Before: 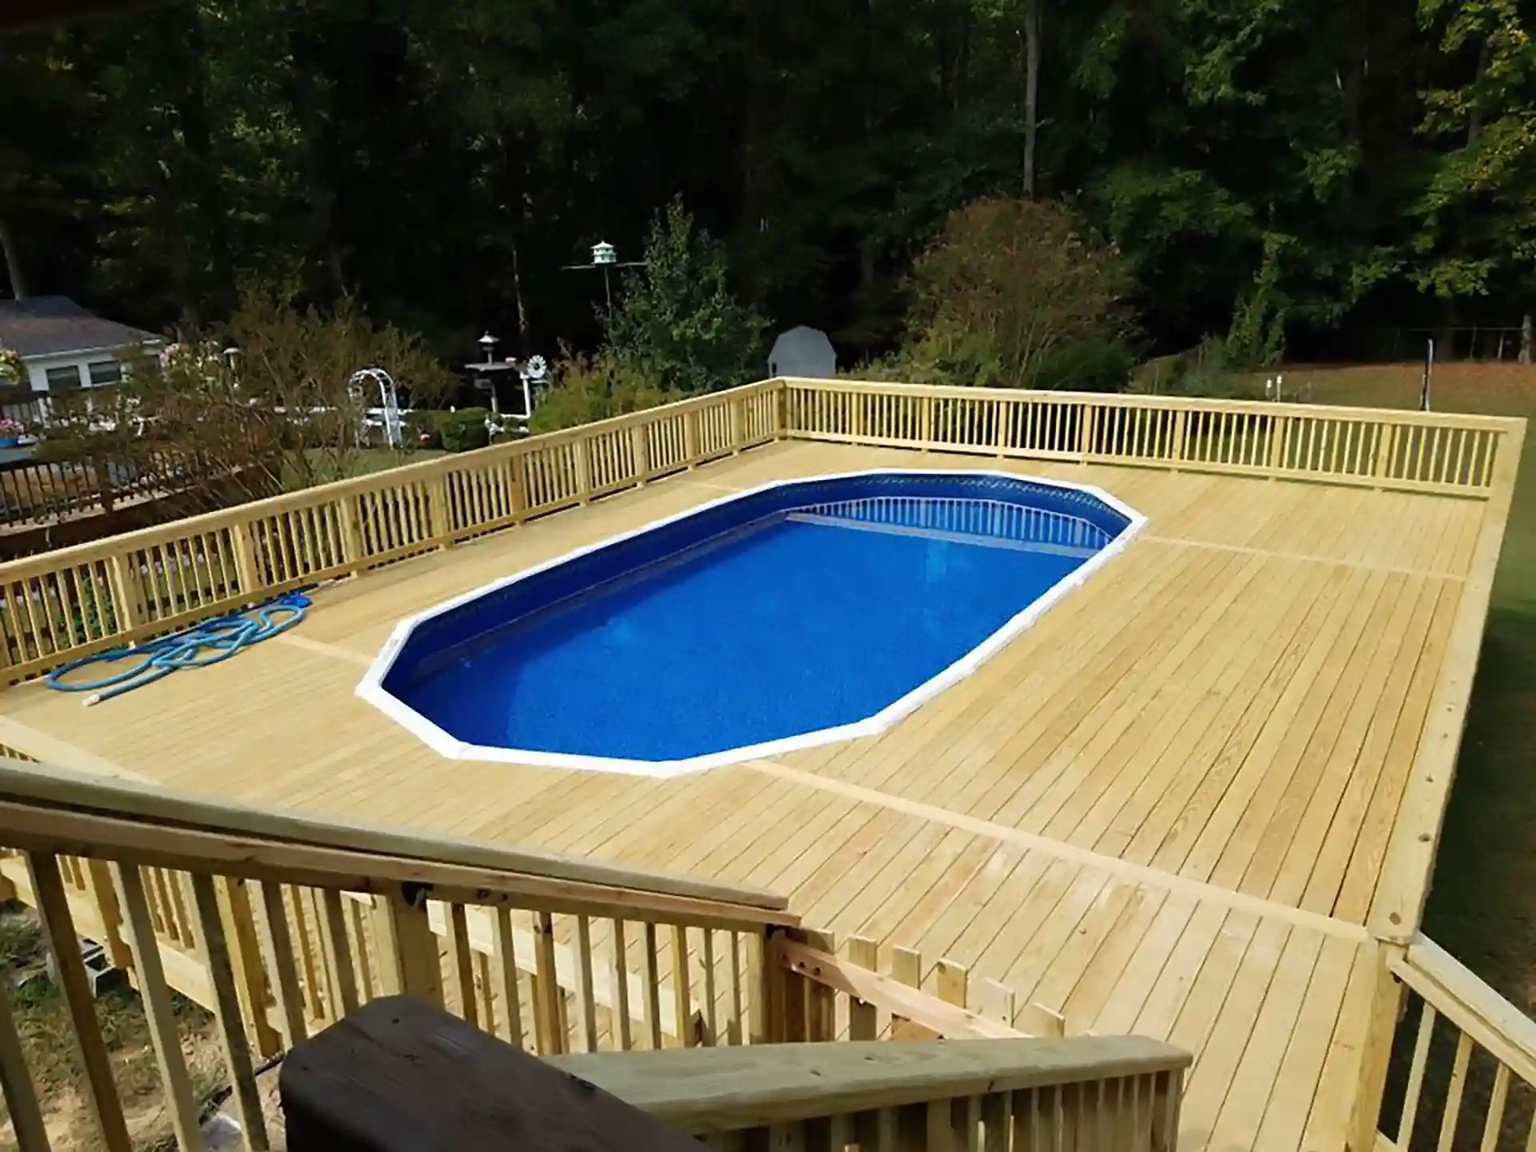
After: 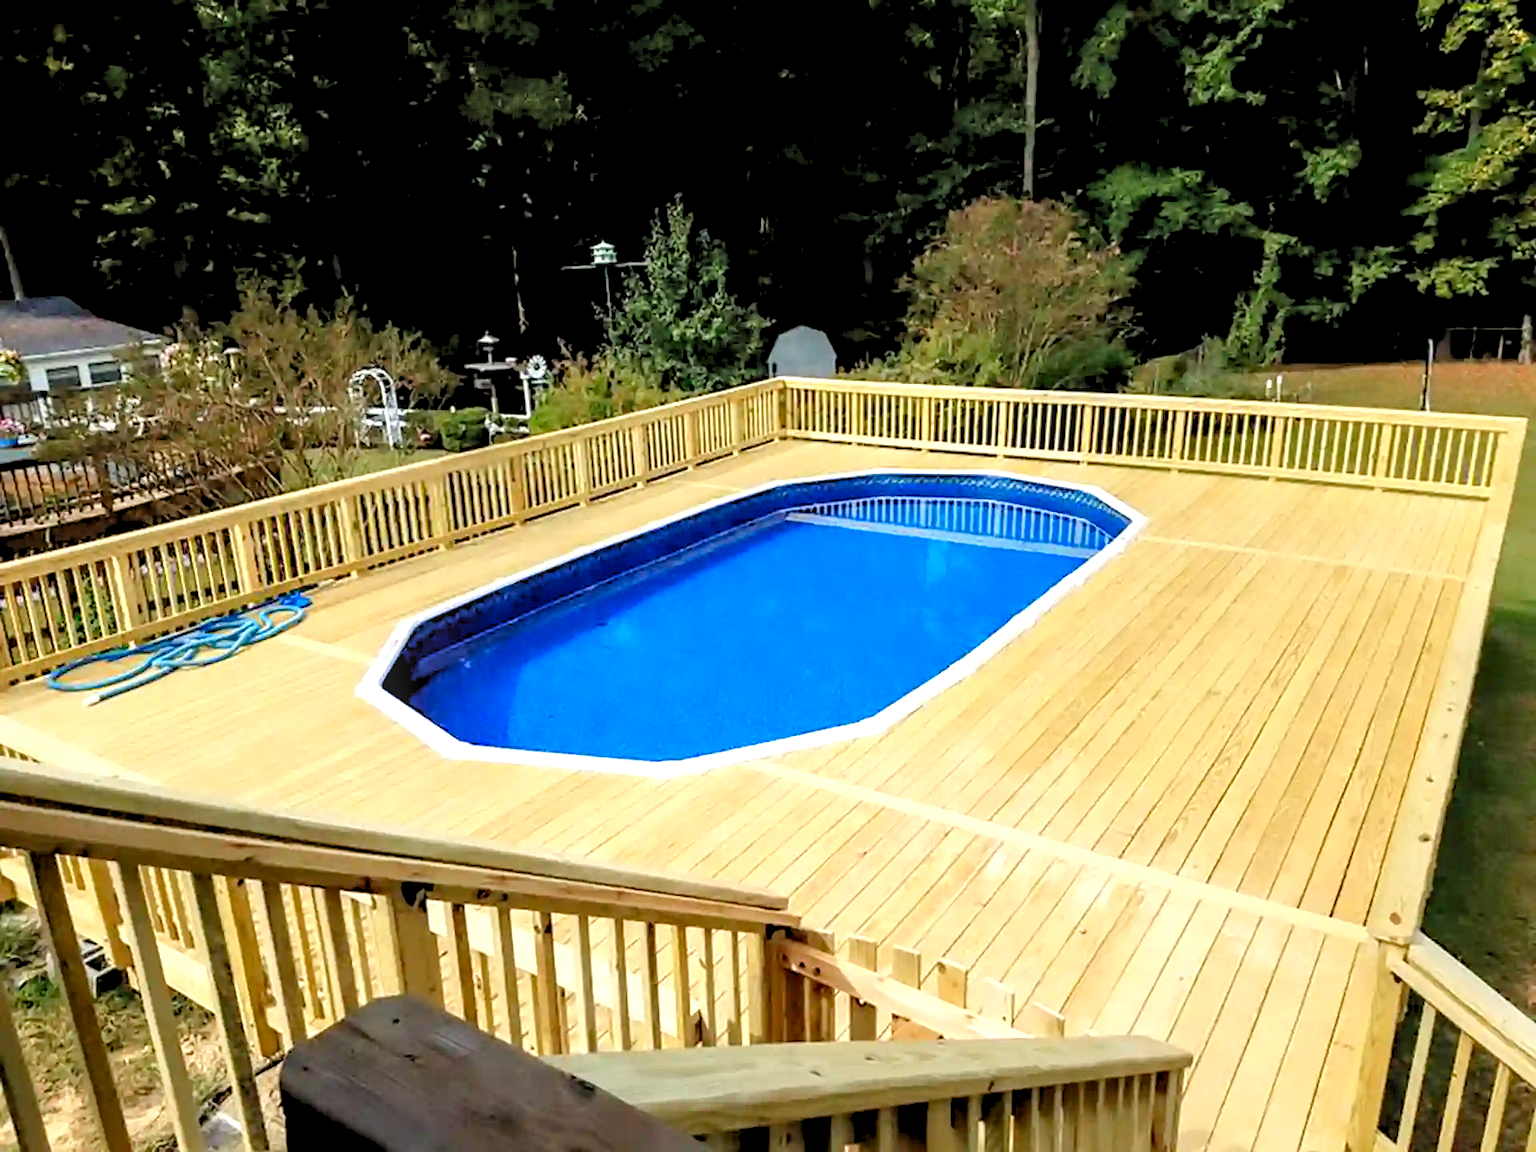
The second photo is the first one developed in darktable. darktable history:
exposure: black level correction 0.001, exposure 0.5 EV, compensate exposure bias true, compensate highlight preservation false
local contrast: highlights 25%, detail 150%
white balance: red 1.009, blue 0.985
levels: levels [0.093, 0.434, 0.988]
